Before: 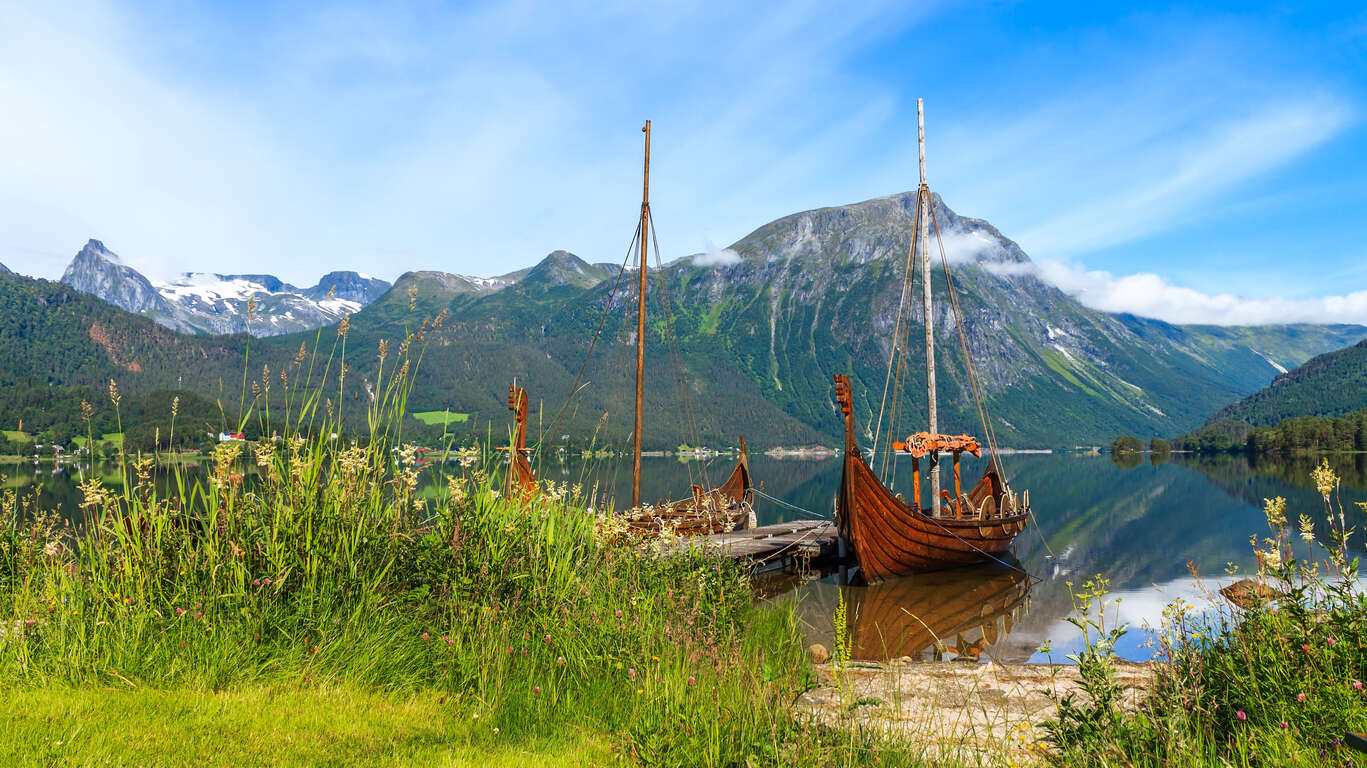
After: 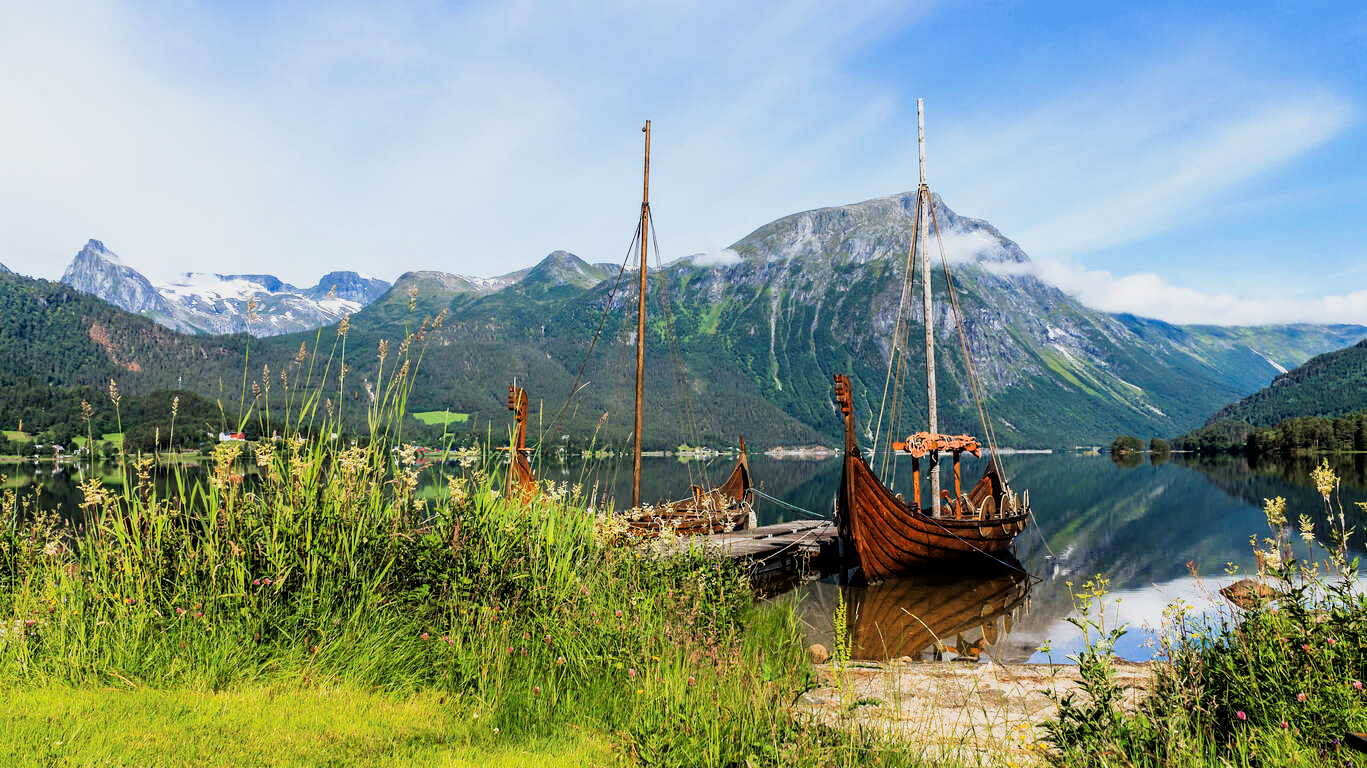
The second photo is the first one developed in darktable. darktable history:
filmic rgb: black relative exposure -5 EV, hardness 2.88, contrast 1.4, highlights saturation mix -30%
exposure: exposure 0.2 EV, compensate highlight preservation false
